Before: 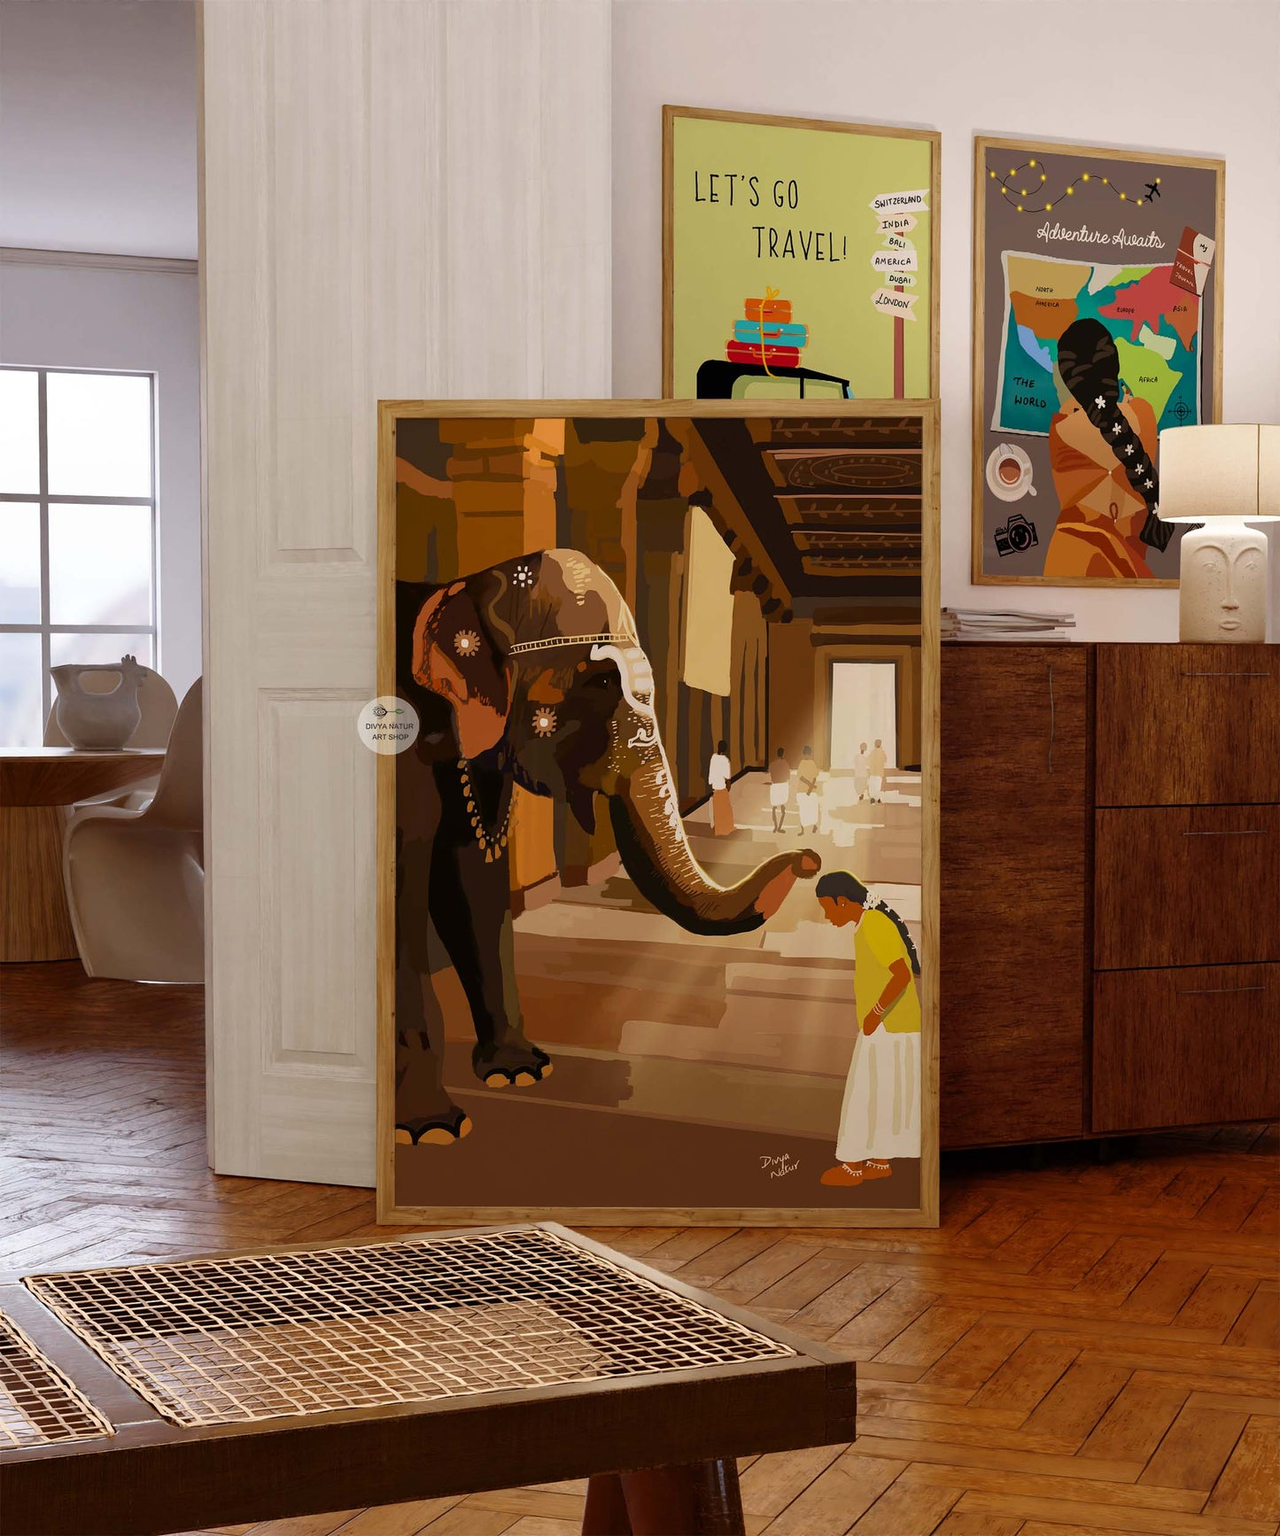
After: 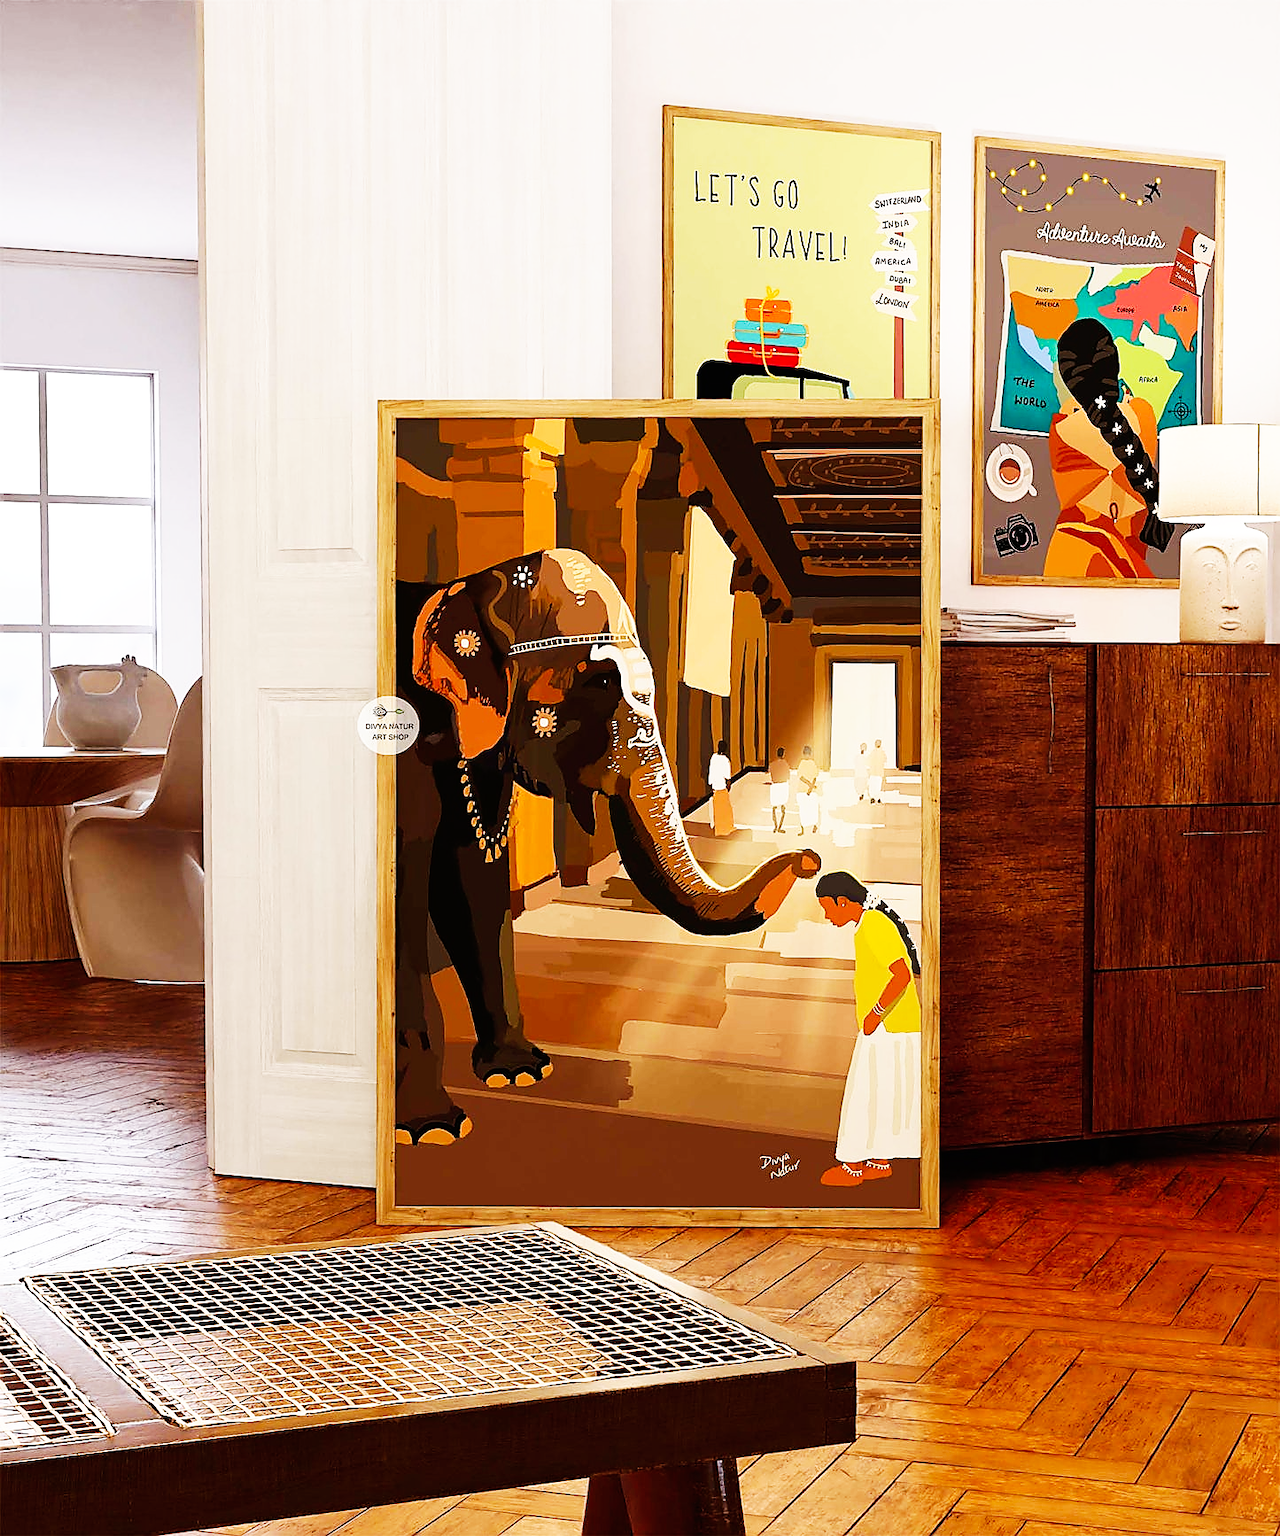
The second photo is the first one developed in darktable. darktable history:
contrast brightness saturation: contrast 0.01, saturation -0.05
exposure: compensate highlight preservation false
sharpen: radius 1.4, amount 1.25, threshold 0.7
base curve: curves: ch0 [(0, 0) (0.007, 0.004) (0.027, 0.03) (0.046, 0.07) (0.207, 0.54) (0.442, 0.872) (0.673, 0.972) (1, 1)], preserve colors none
